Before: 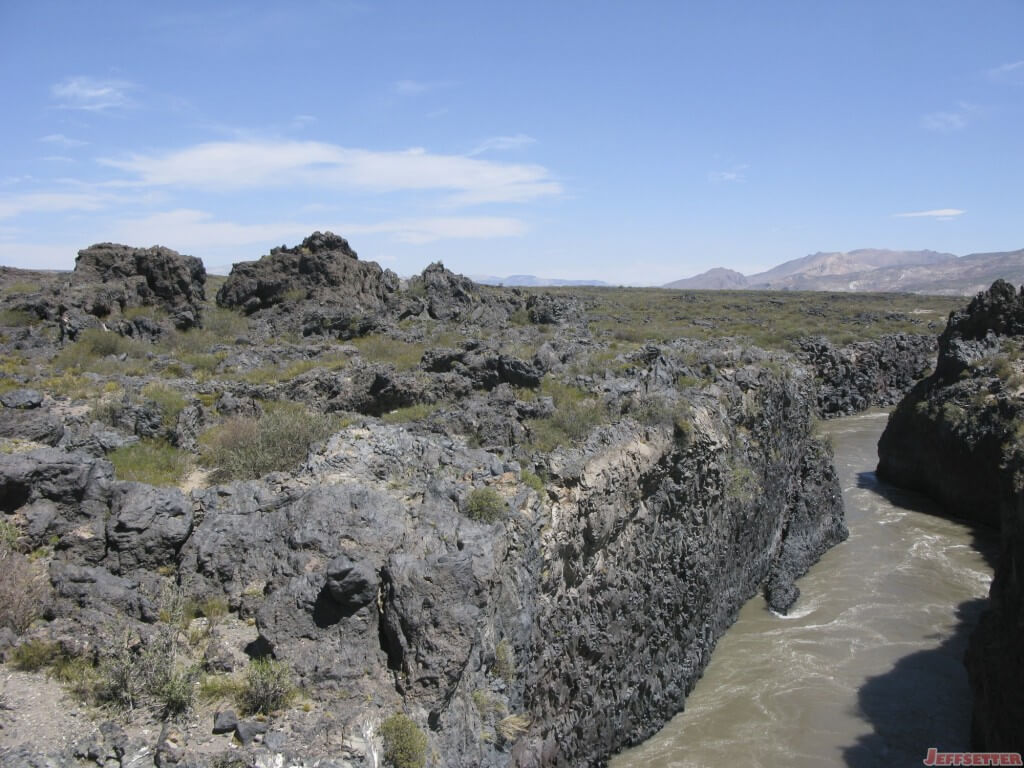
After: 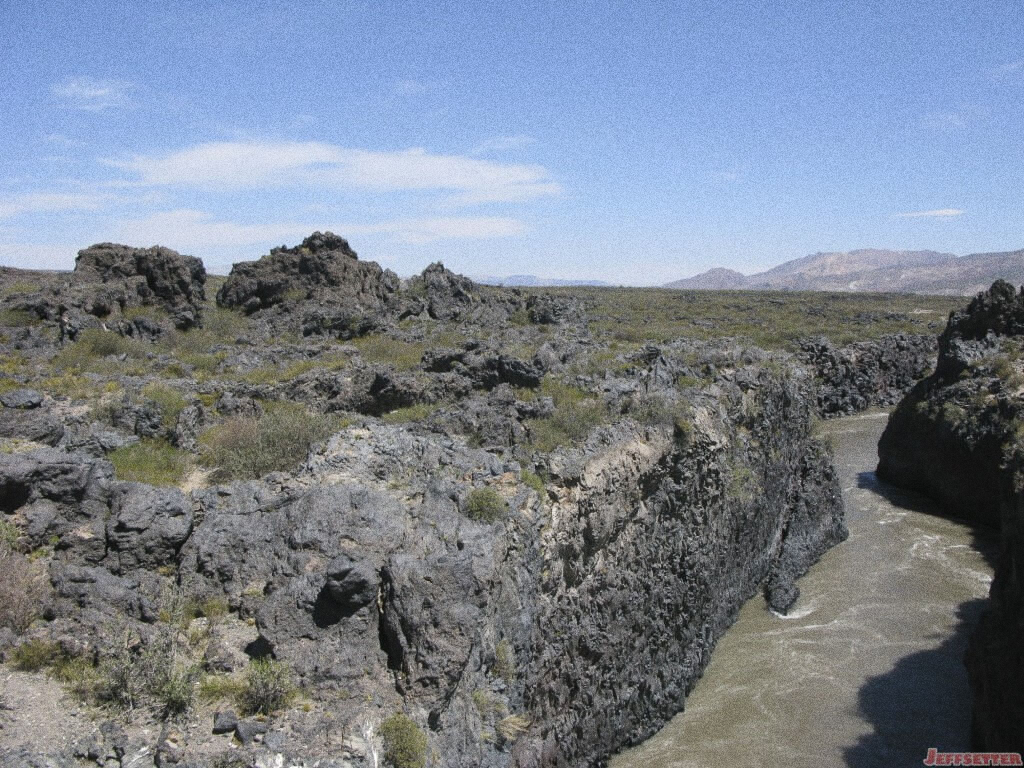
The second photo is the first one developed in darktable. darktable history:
grain: coarseness 0.09 ISO, strength 40%
